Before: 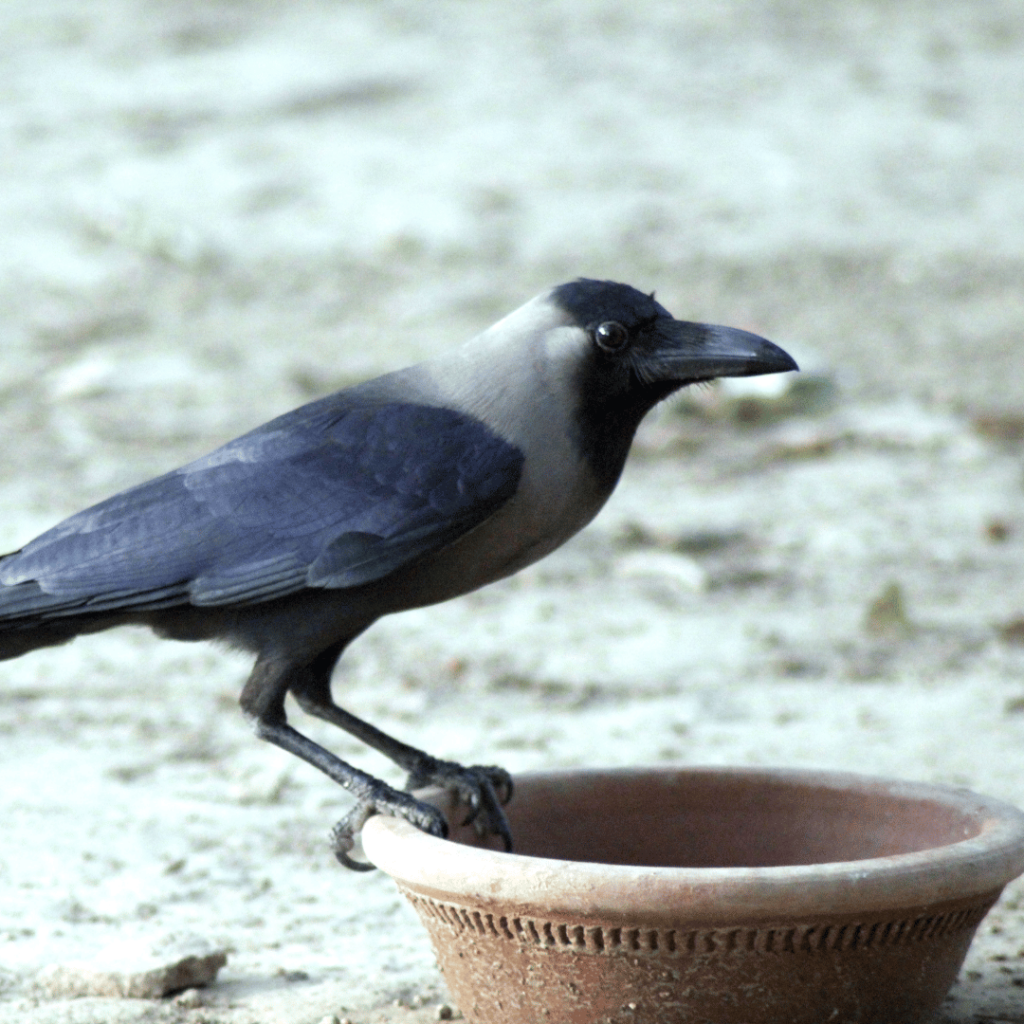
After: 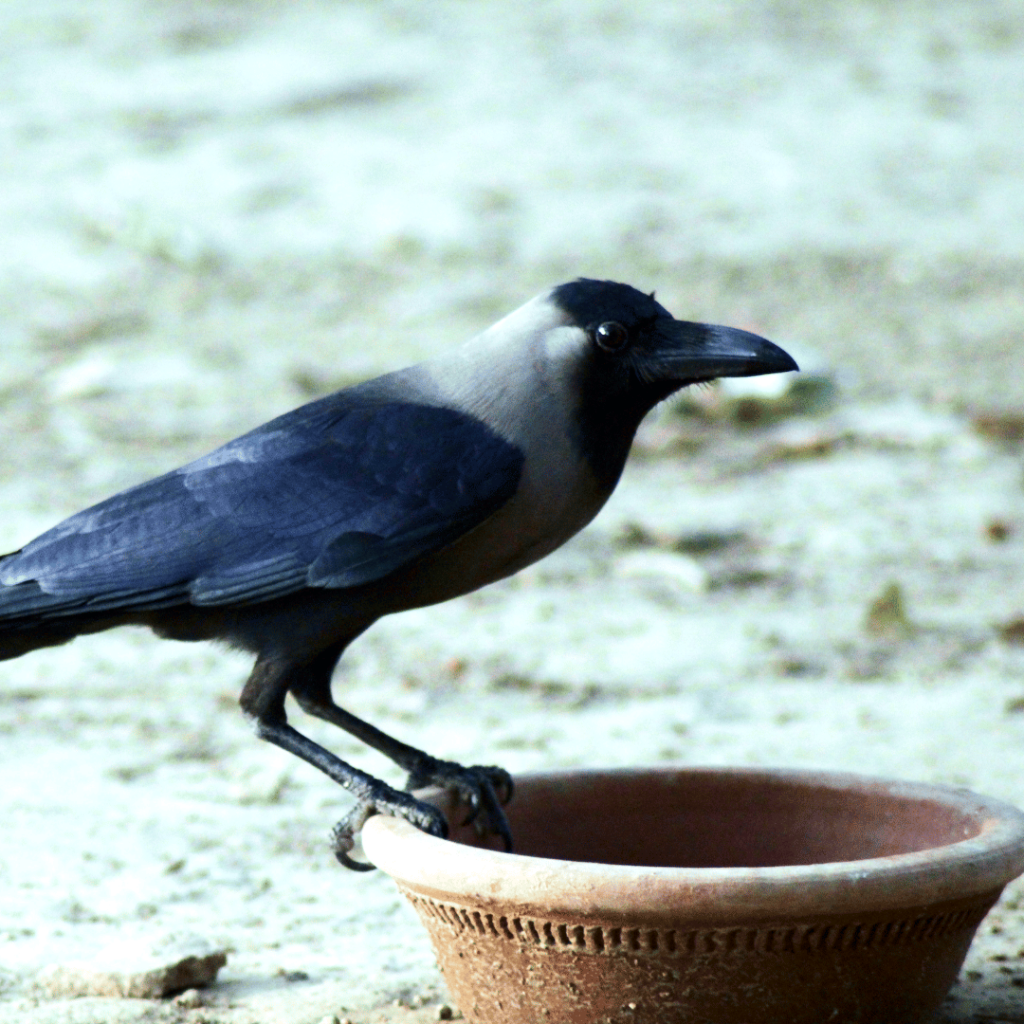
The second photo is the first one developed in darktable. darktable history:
contrast brightness saturation: contrast 0.2, brightness -0.11, saturation 0.1
velvia: strength 39.63%
